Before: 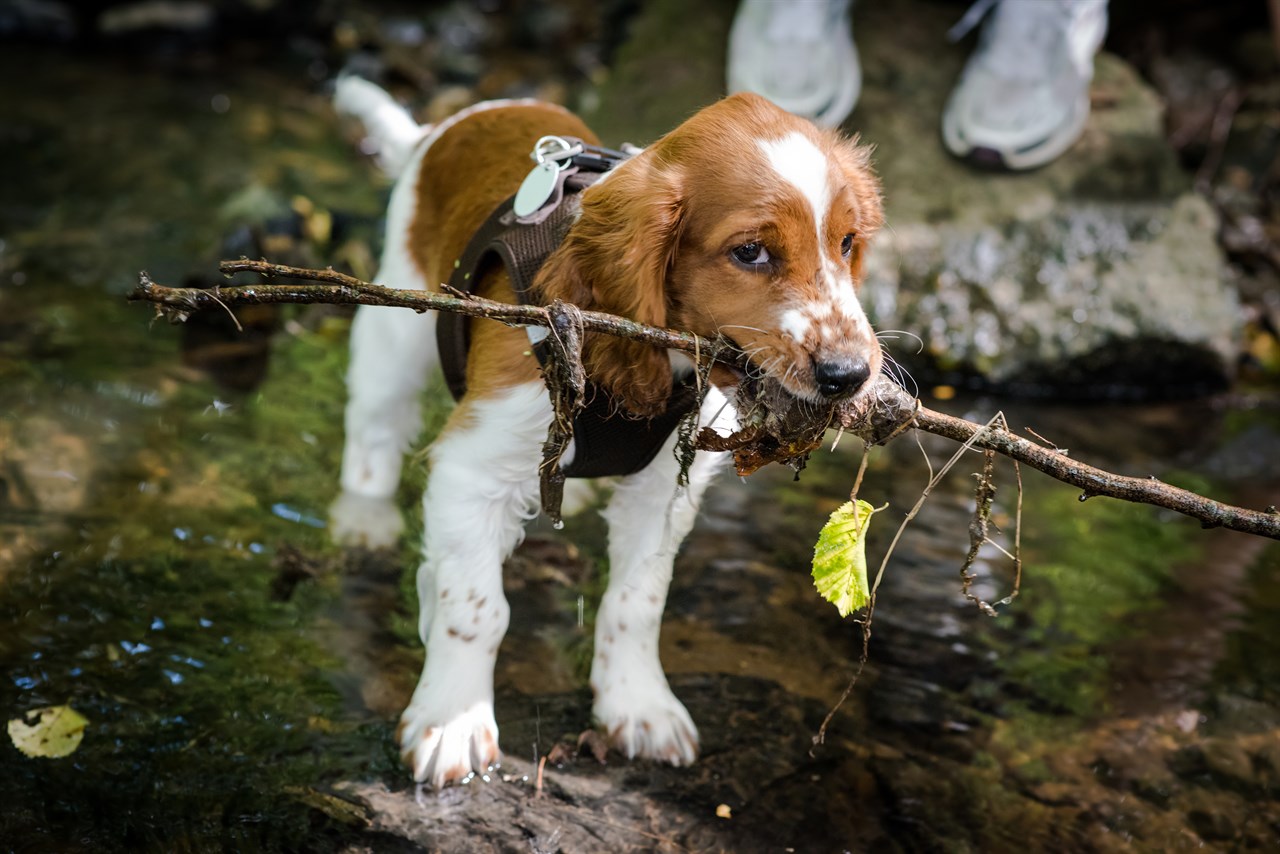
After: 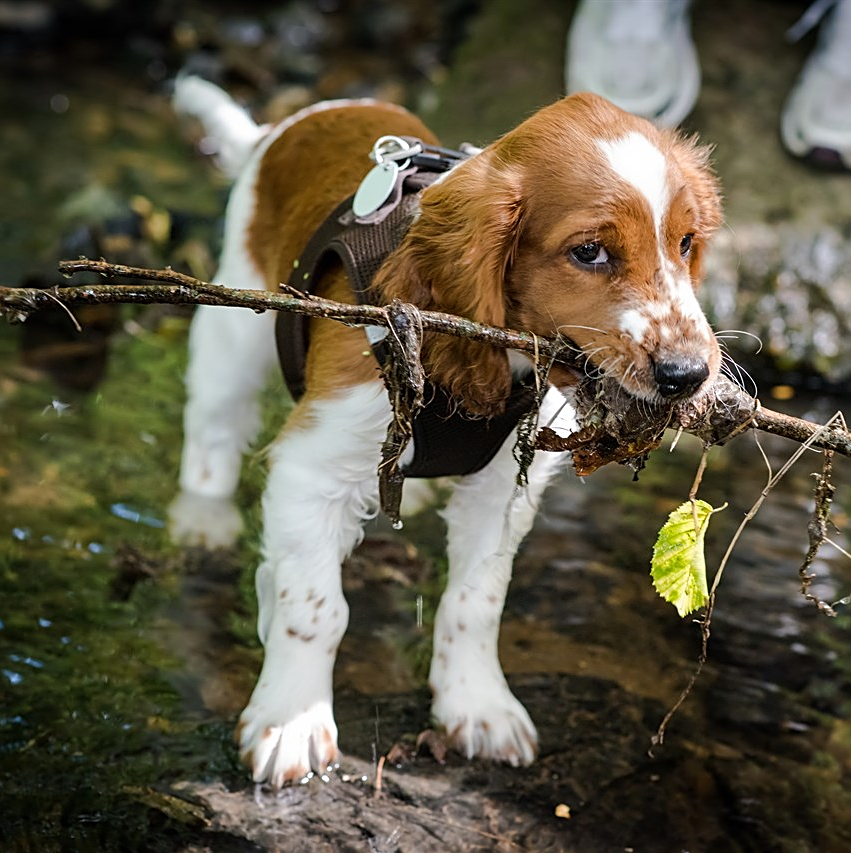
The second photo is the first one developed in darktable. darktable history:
sharpen: on, module defaults
crop and rotate: left 12.635%, right 20.848%
